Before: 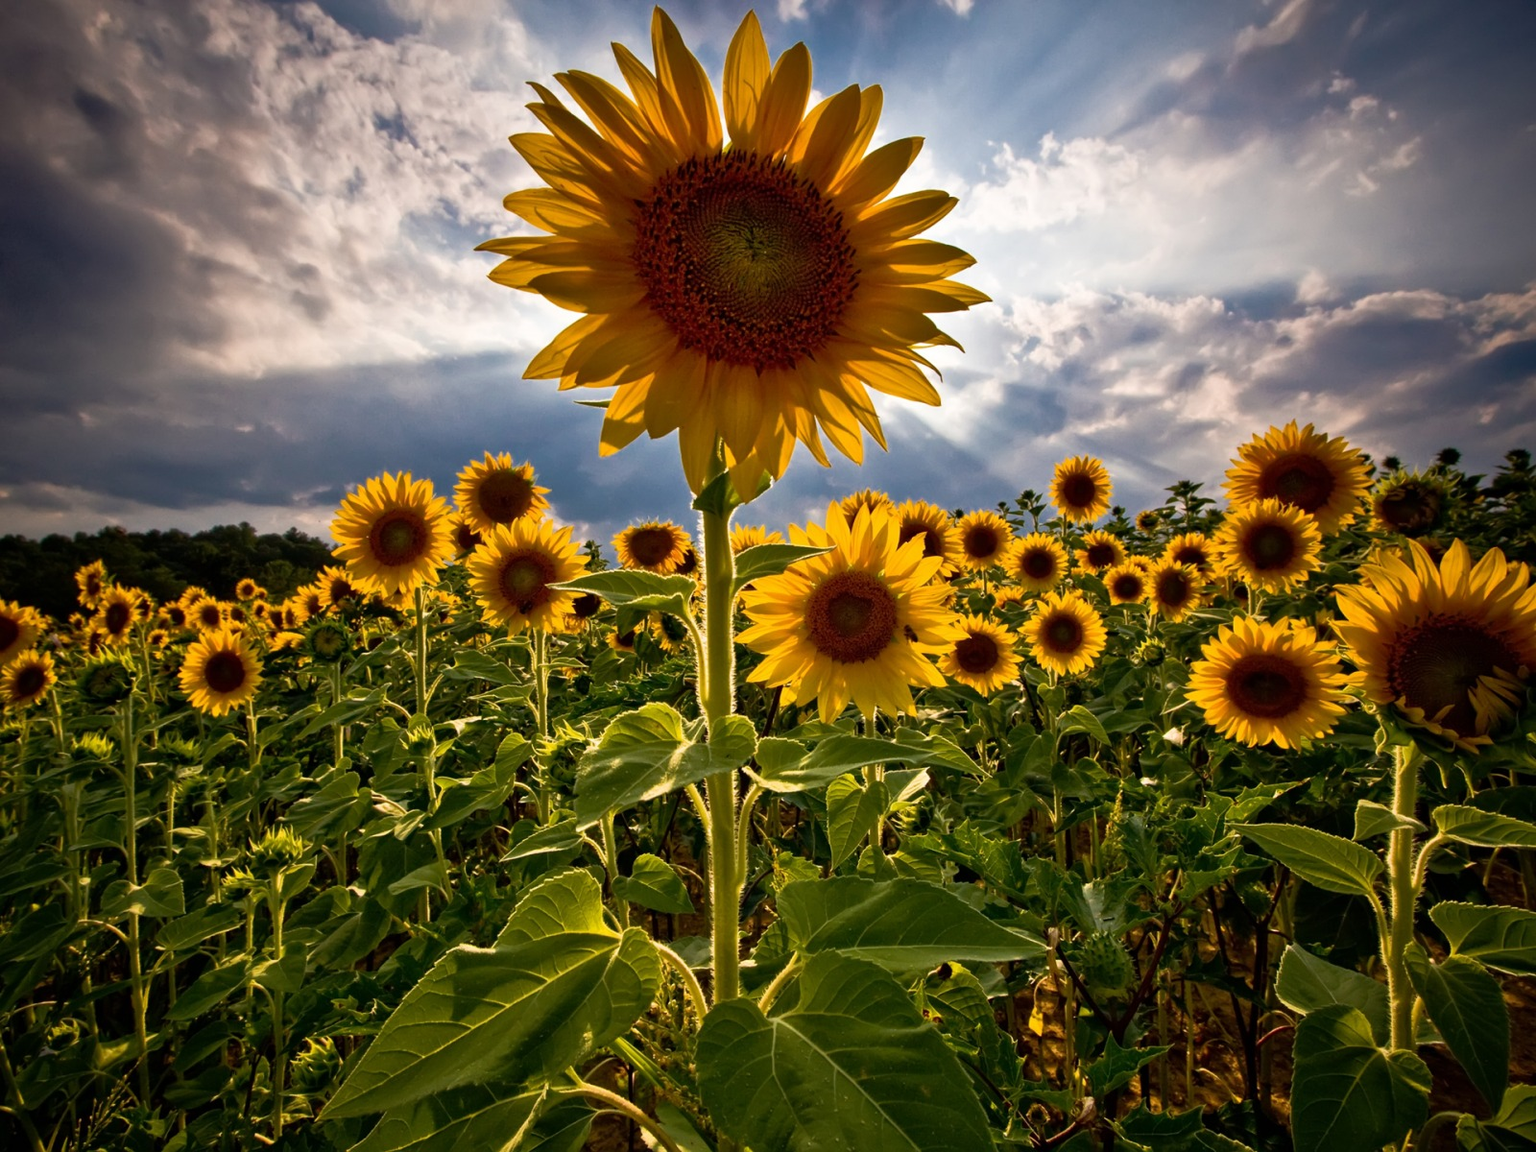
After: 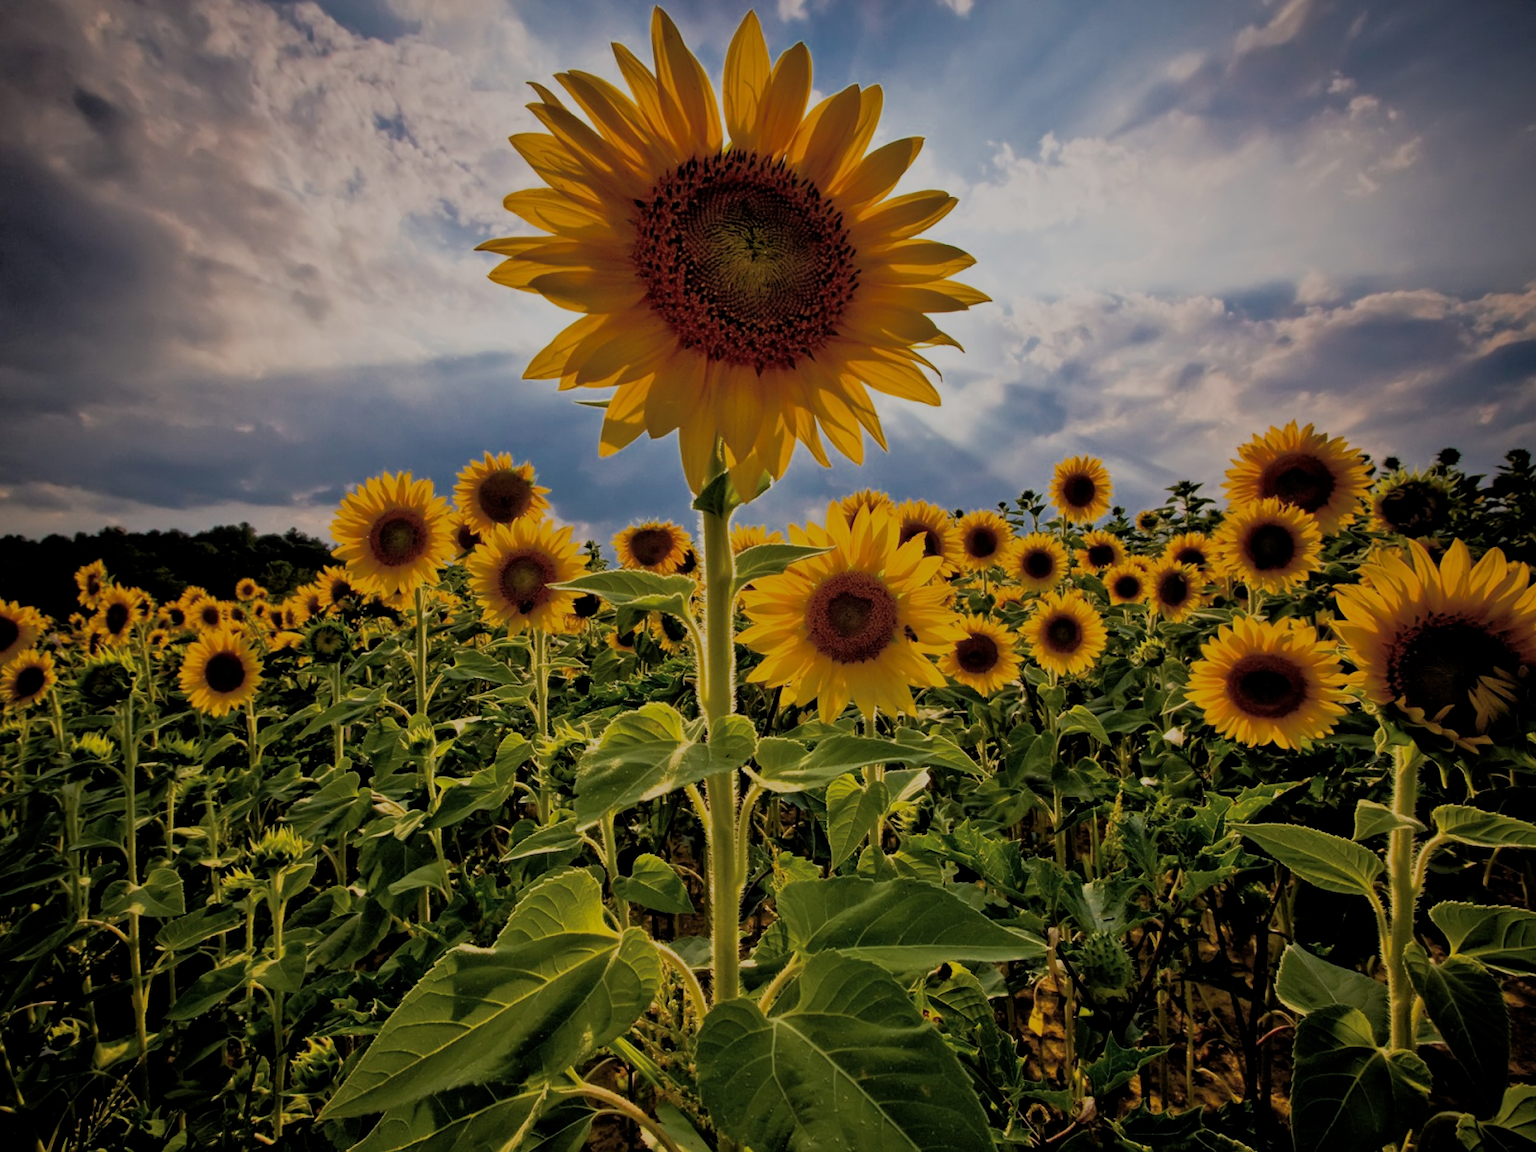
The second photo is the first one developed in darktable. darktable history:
filmic rgb: middle gray luminance 3.66%, black relative exposure -6.02 EV, white relative exposure 6.37 EV, threshold 3 EV, structure ↔ texture 99.24%, dynamic range scaling 21.83%, target black luminance 0%, hardness 2.34, latitude 46.31%, contrast 0.774, highlights saturation mix 99.59%, shadows ↔ highlights balance 0.201%, enable highlight reconstruction true
